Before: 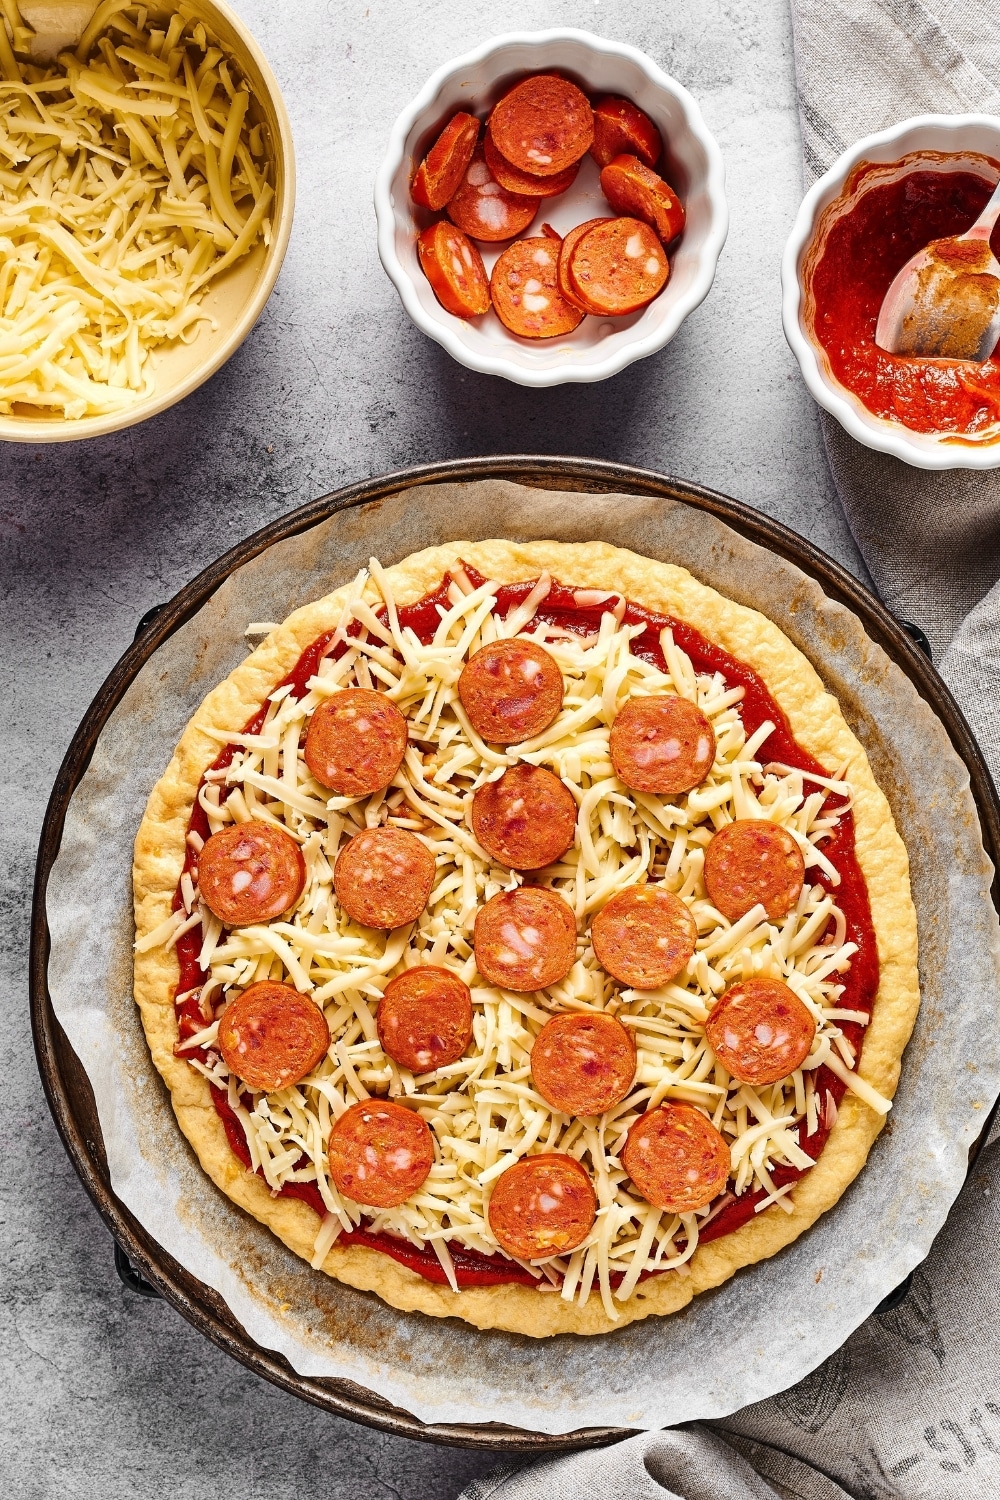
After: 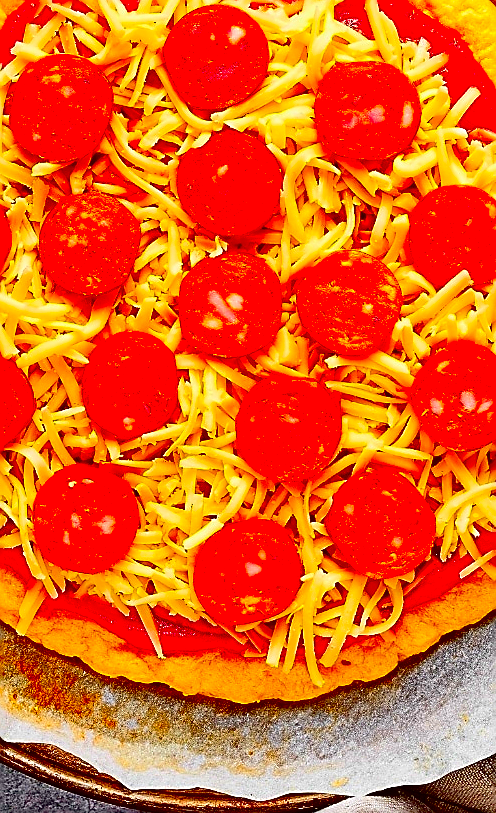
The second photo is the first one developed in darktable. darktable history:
color correction: highlights b* -0.024, saturation 2.99
crop: left 29.56%, top 42.295%, right 20.776%, bottom 3.499%
exposure: black level correction 0.028, exposure -0.074 EV, compensate exposure bias true, compensate highlight preservation false
contrast brightness saturation: contrast 0.036, saturation 0.071
sharpen: radius 1.401, amount 1.241, threshold 0.739
